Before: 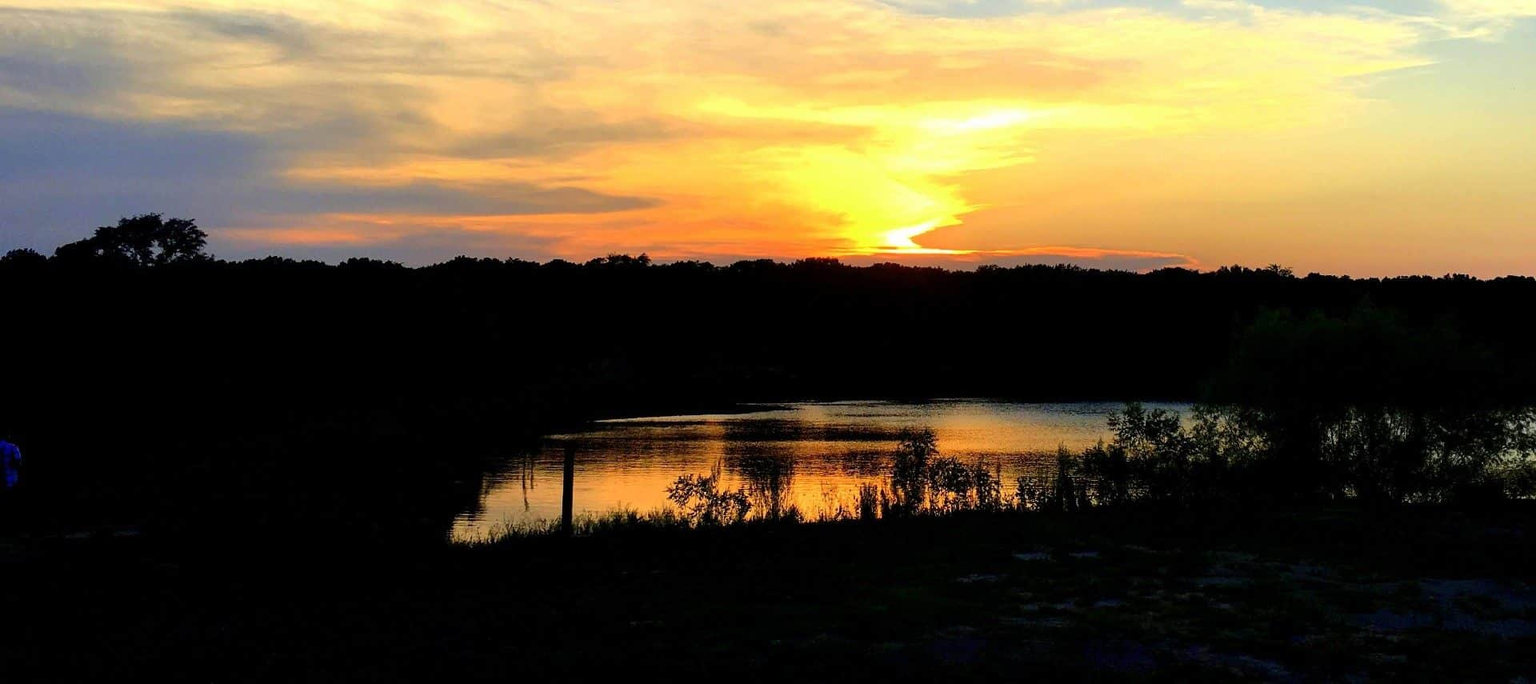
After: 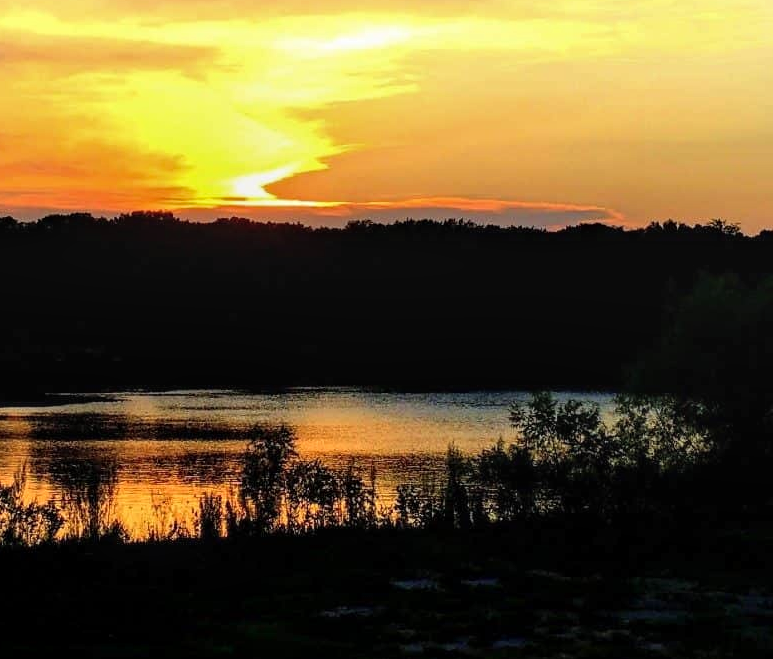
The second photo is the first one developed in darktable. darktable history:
crop: left 45.59%, top 13.031%, right 14.135%, bottom 9.861%
local contrast: detail 130%
